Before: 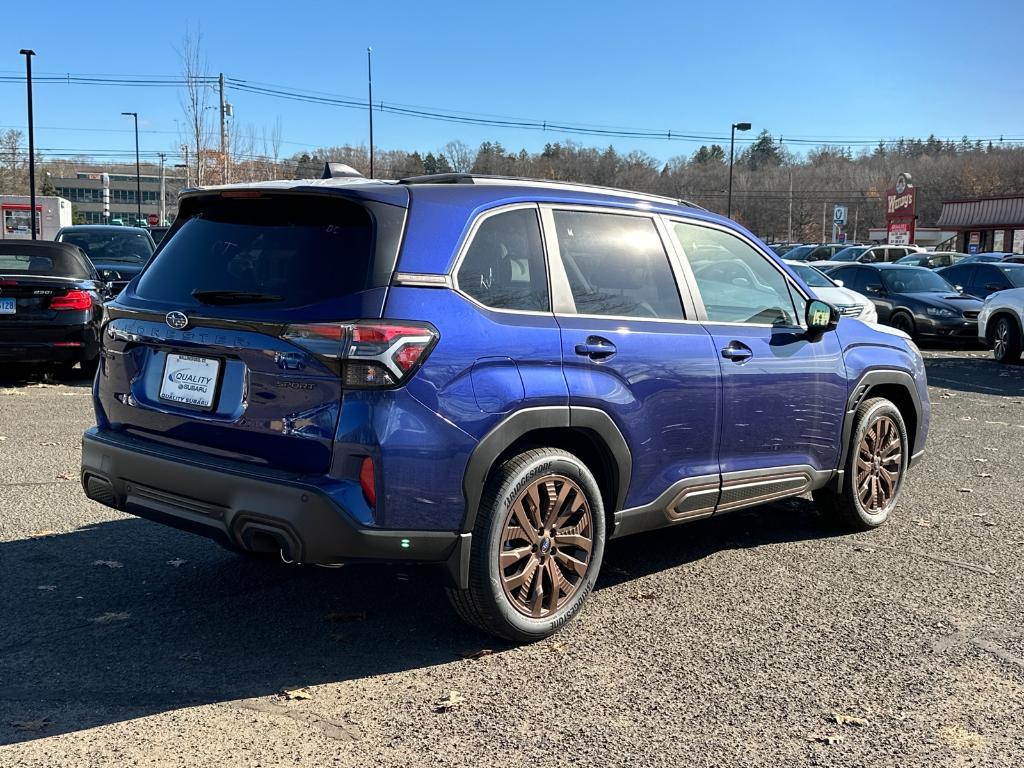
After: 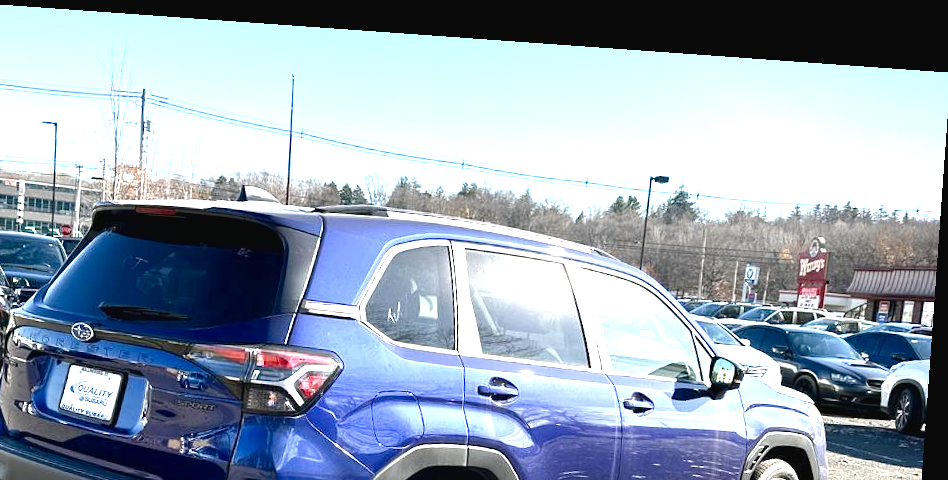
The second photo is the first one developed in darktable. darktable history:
crop and rotate: left 11.812%, bottom 42.776%
color balance rgb: shadows lift › luminance -10%, shadows lift › chroma 1%, shadows lift › hue 113°, power › luminance -15%, highlights gain › chroma 0.2%, highlights gain › hue 333°, global offset › luminance 0.5%, perceptual saturation grading › global saturation 20%, perceptual saturation grading › highlights -50%, perceptual saturation grading › shadows 25%, contrast -10%
rotate and perspective: rotation 4.1°, automatic cropping off
exposure: black level correction 0.001, exposure 1.822 EV, compensate exposure bias true, compensate highlight preservation false
